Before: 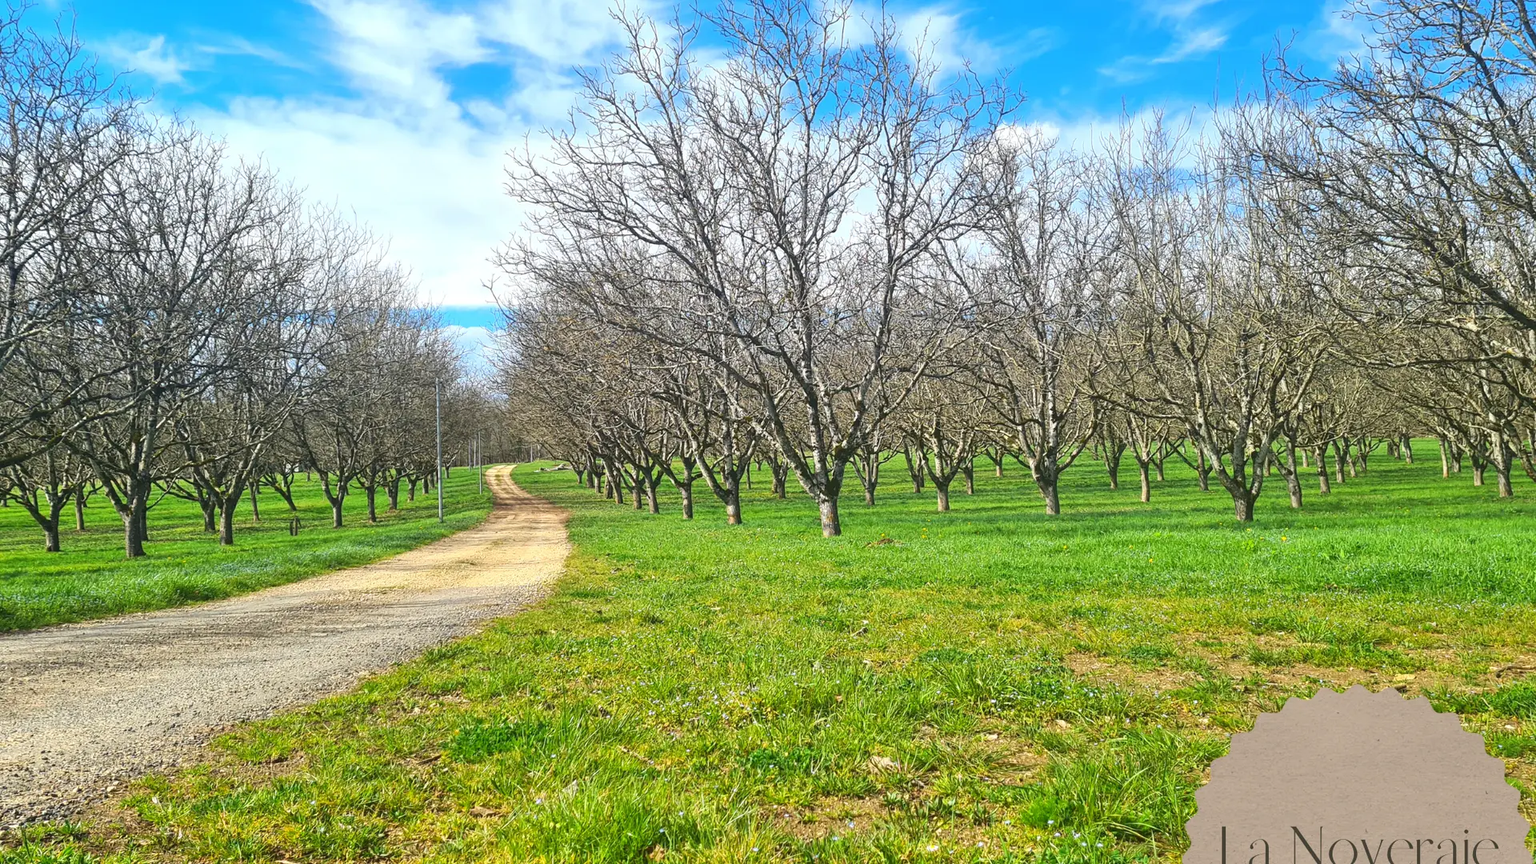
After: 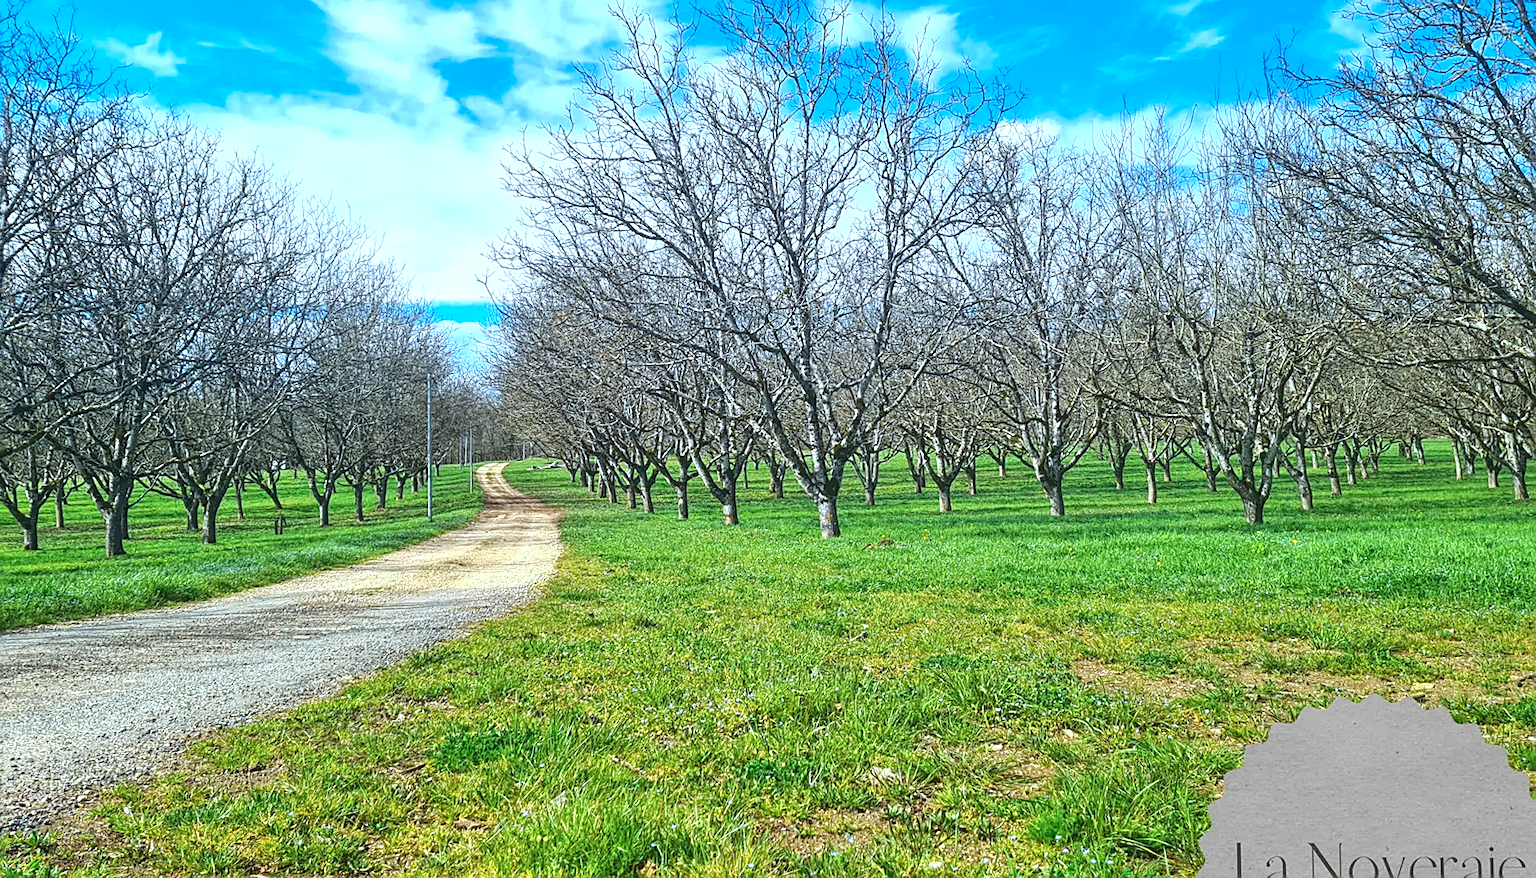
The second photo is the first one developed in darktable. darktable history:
color calibration: output R [1.063, -0.012, -0.003, 0], output G [0, 1.022, 0.021, 0], output B [-0.079, 0.047, 1, 0], illuminant custom, x 0.389, y 0.387, temperature 3838.64 K
sharpen: on, module defaults
local contrast: highlights 99%, shadows 86%, detail 160%, midtone range 0.2
rotate and perspective: rotation 0.226°, lens shift (vertical) -0.042, crop left 0.023, crop right 0.982, crop top 0.006, crop bottom 0.994
